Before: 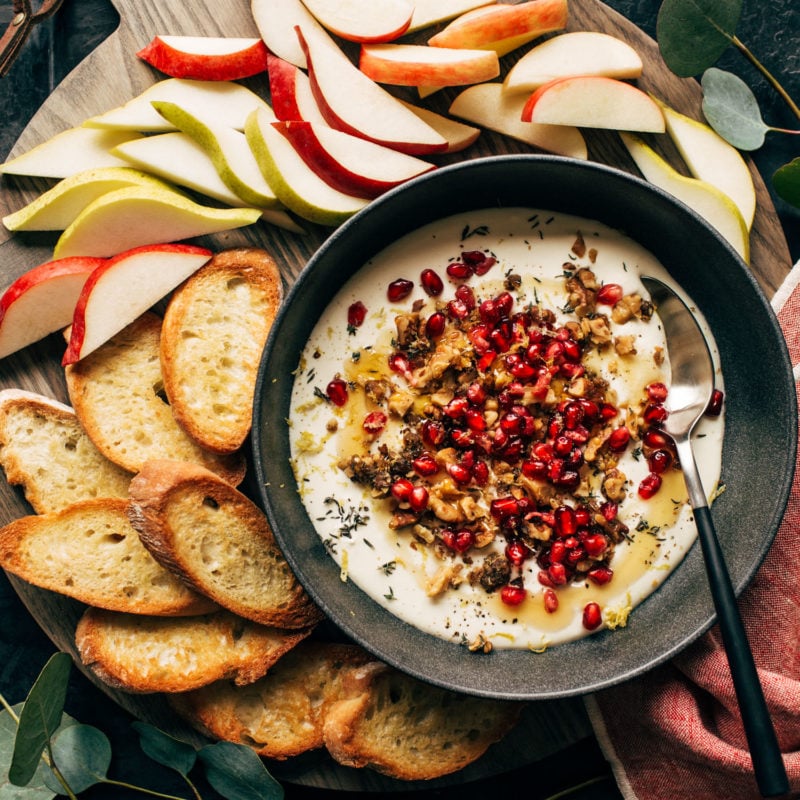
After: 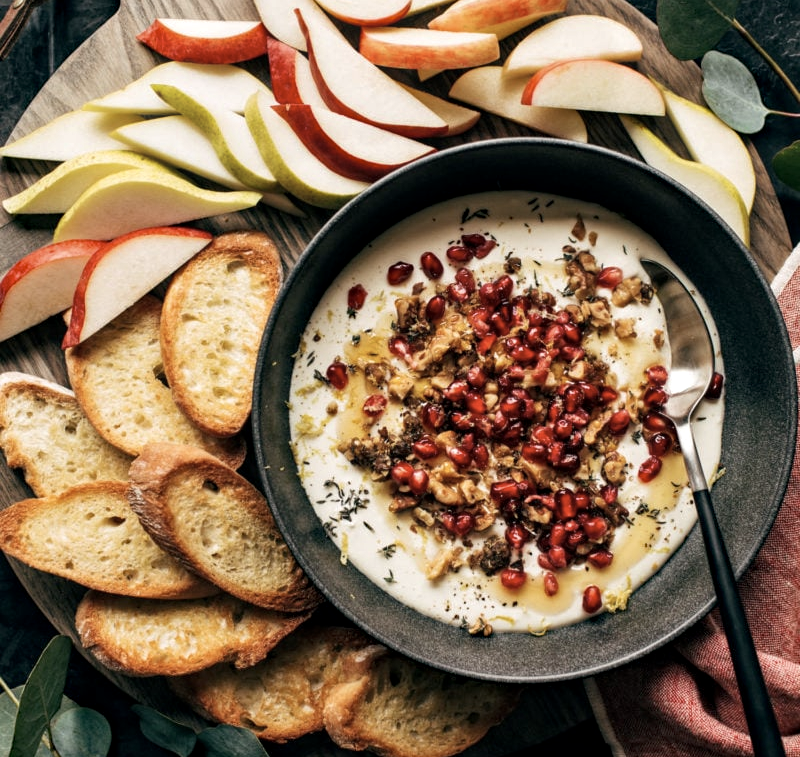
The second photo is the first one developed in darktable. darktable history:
haze removal: adaptive false
contrast brightness saturation: contrast 0.062, brightness -0.01, saturation -0.247
local contrast: highlights 104%, shadows 98%, detail 120%, midtone range 0.2
crop and rotate: top 2.242%, bottom 3.041%
